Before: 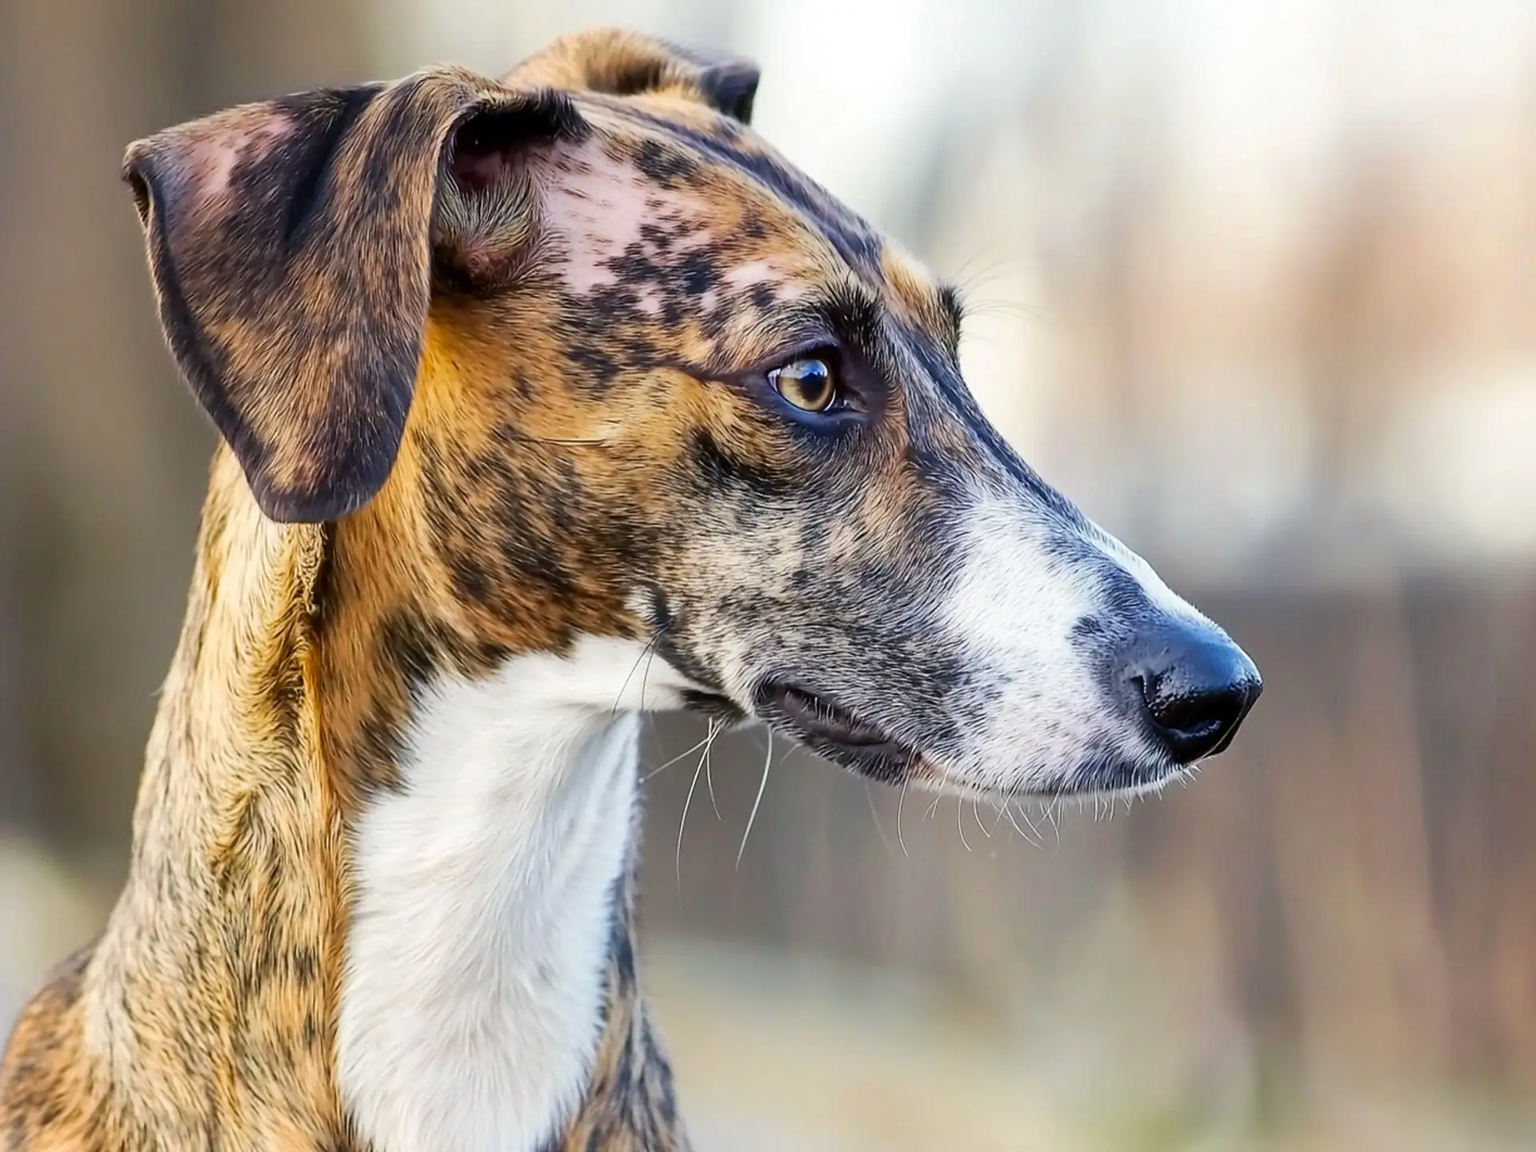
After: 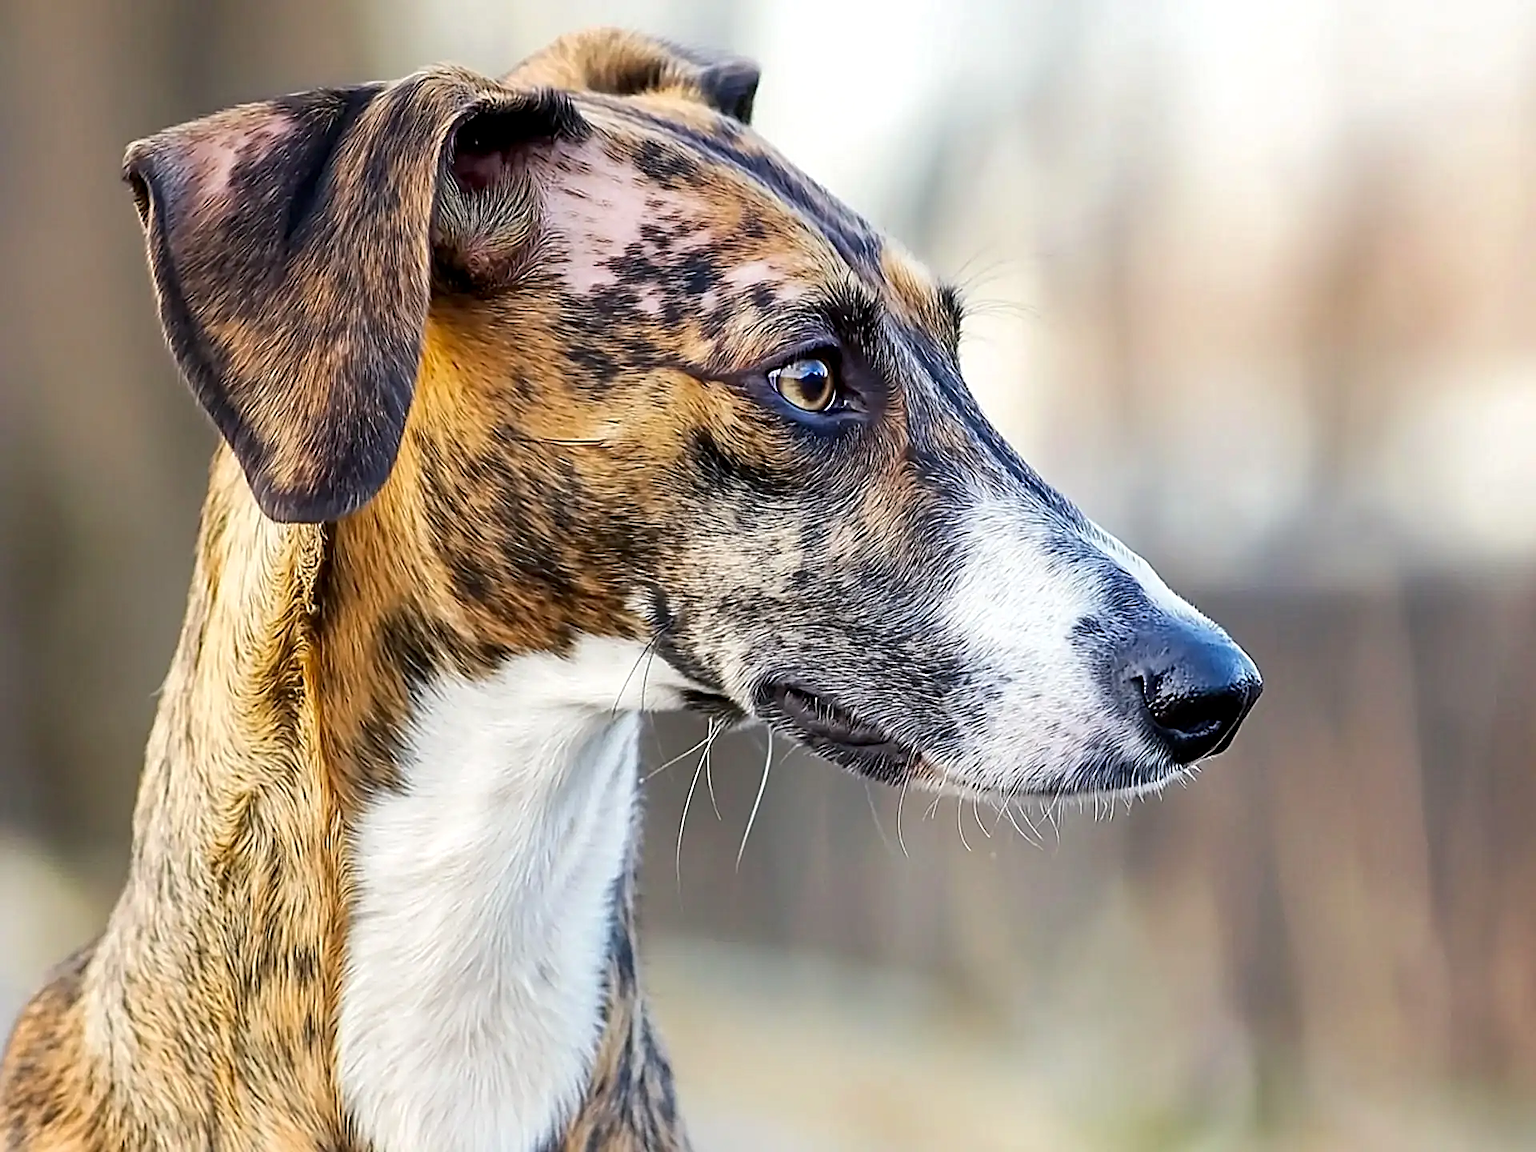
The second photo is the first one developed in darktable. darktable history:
local contrast: highlights 107%, shadows 98%, detail 119%, midtone range 0.2
sharpen: radius 2.568, amount 0.692
